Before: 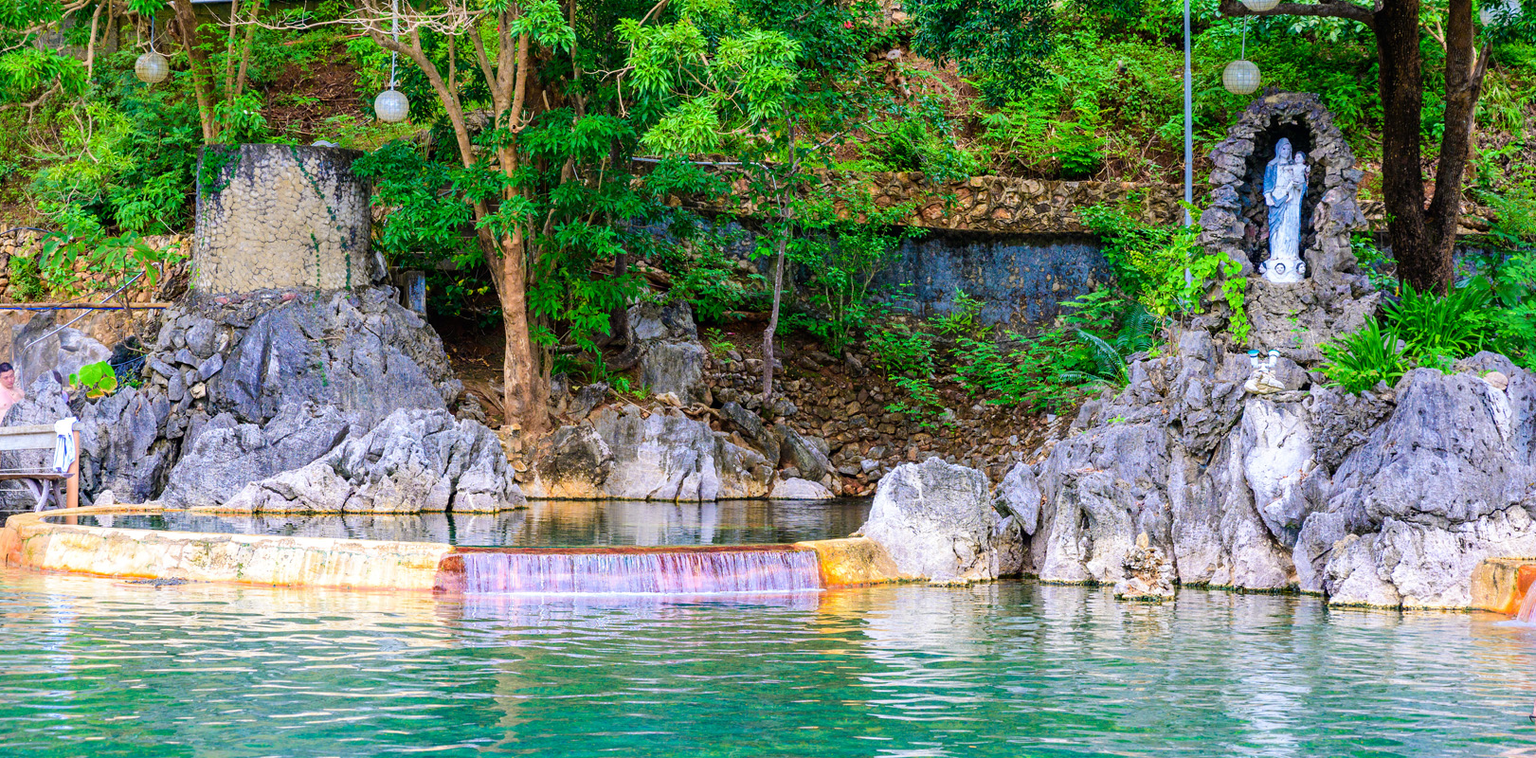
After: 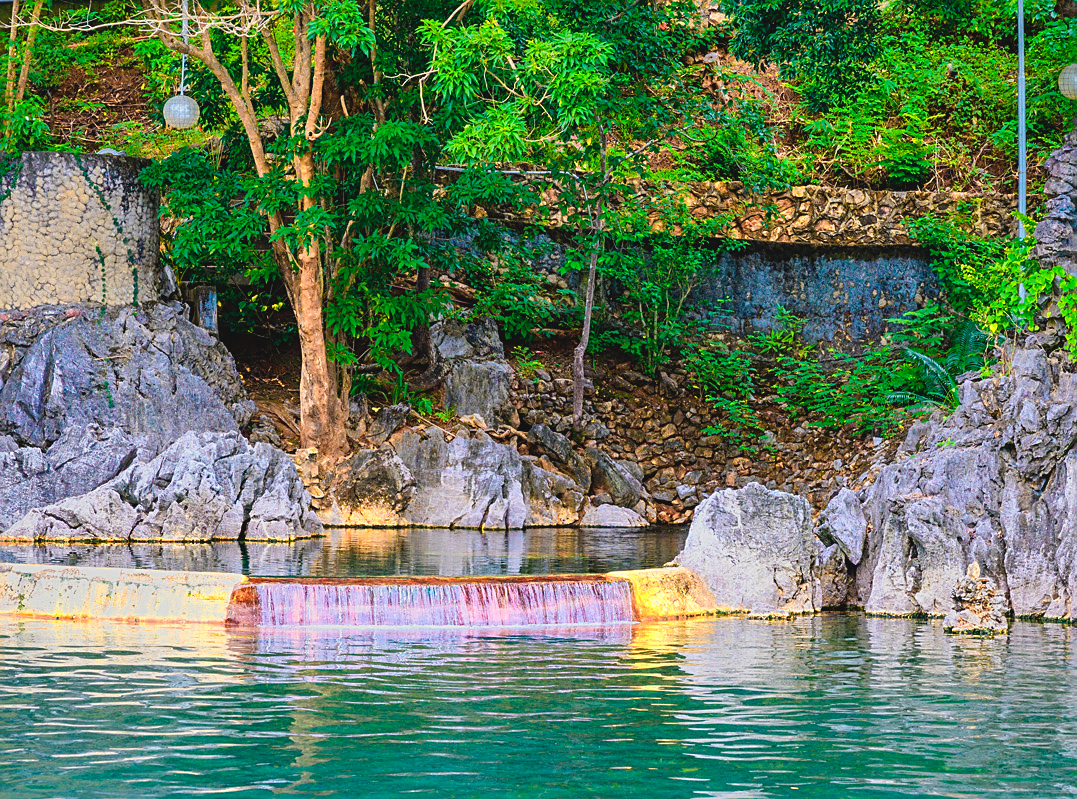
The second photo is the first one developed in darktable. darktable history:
sharpen: on, module defaults
shadows and highlights: radius 108.22, shadows 40.41, highlights -71.61, low approximation 0.01, soften with gaussian
contrast brightness saturation: contrast -0.106
color zones: curves: ch0 [(0.018, 0.548) (0.224, 0.64) (0.425, 0.447) (0.675, 0.575) (0.732, 0.579)]; ch1 [(0.066, 0.487) (0.25, 0.5) (0.404, 0.43) (0.75, 0.421) (0.956, 0.421)]; ch2 [(0.044, 0.561) (0.215, 0.465) (0.399, 0.544) (0.465, 0.548) (0.614, 0.447) (0.724, 0.43) (0.882, 0.623) (0.956, 0.632)]
exposure: exposure -0.213 EV, compensate highlight preservation false
color balance rgb: shadows lift › chroma 0.669%, shadows lift › hue 114.89°, linear chroma grading › global chroma 0.472%, perceptual saturation grading › global saturation 25.514%, global vibrance 9.848%
crop and rotate: left 14.315%, right 19.238%
